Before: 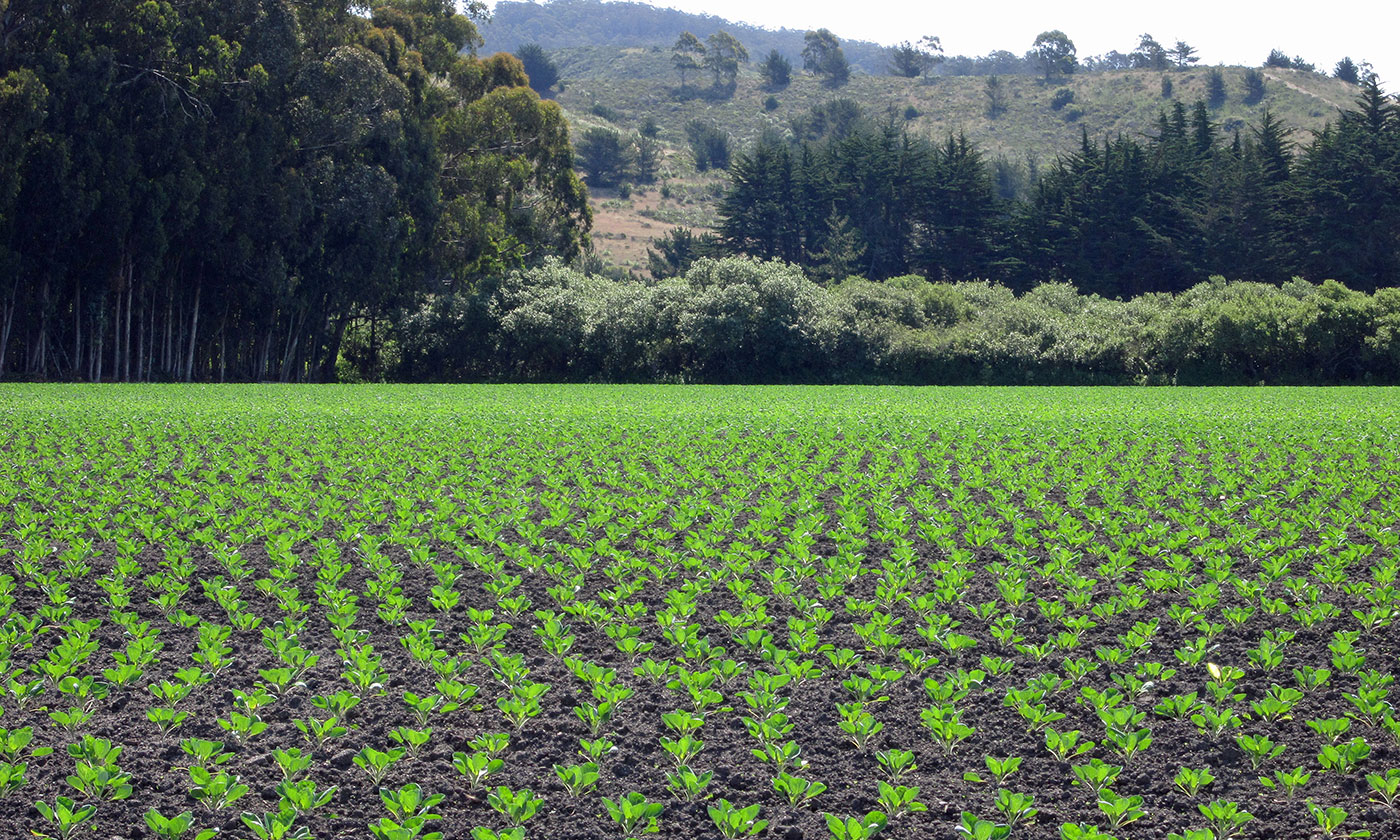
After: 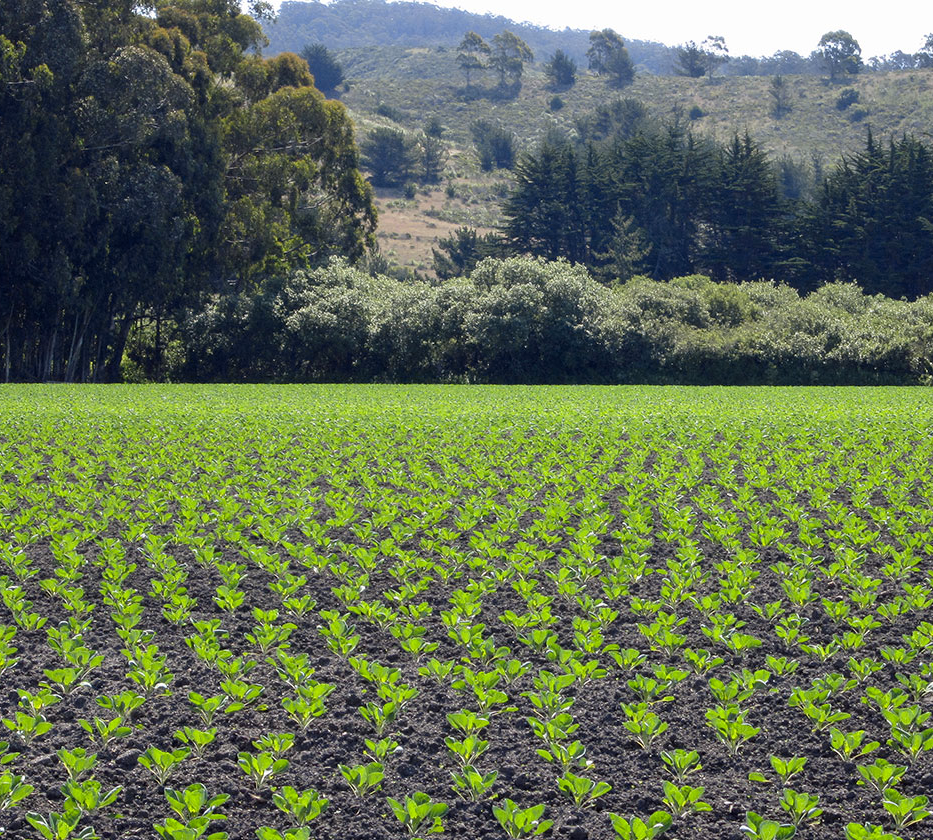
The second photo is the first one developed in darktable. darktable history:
crop: left 15.419%, right 17.914%
color contrast: green-magenta contrast 0.8, blue-yellow contrast 1.1, unbound 0
